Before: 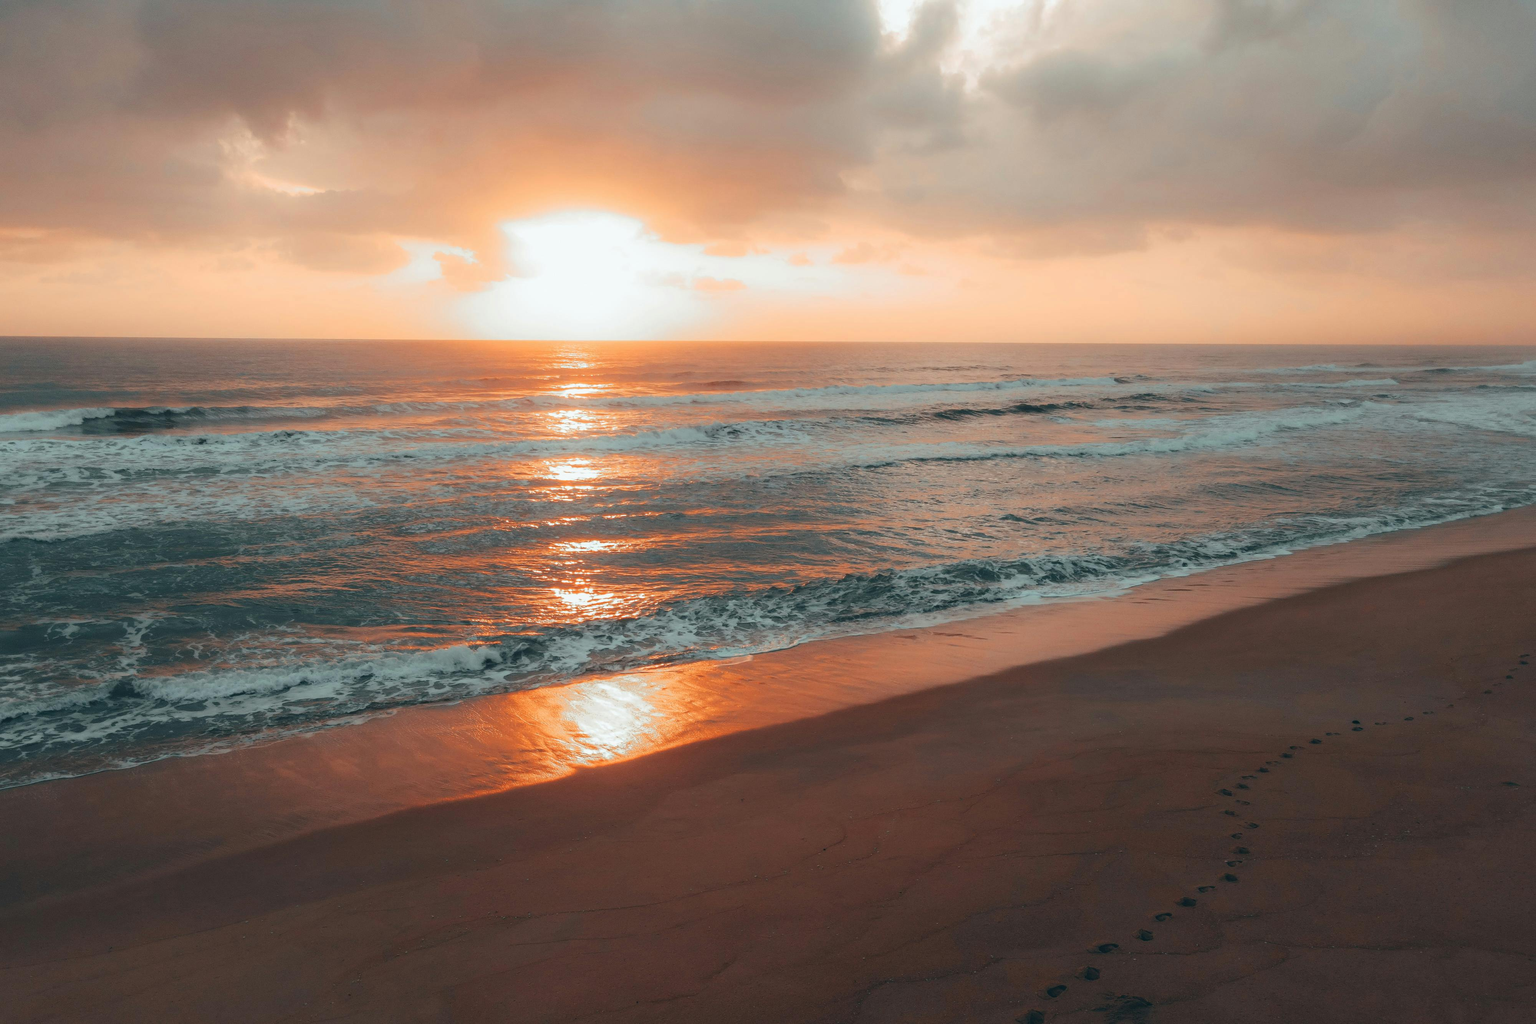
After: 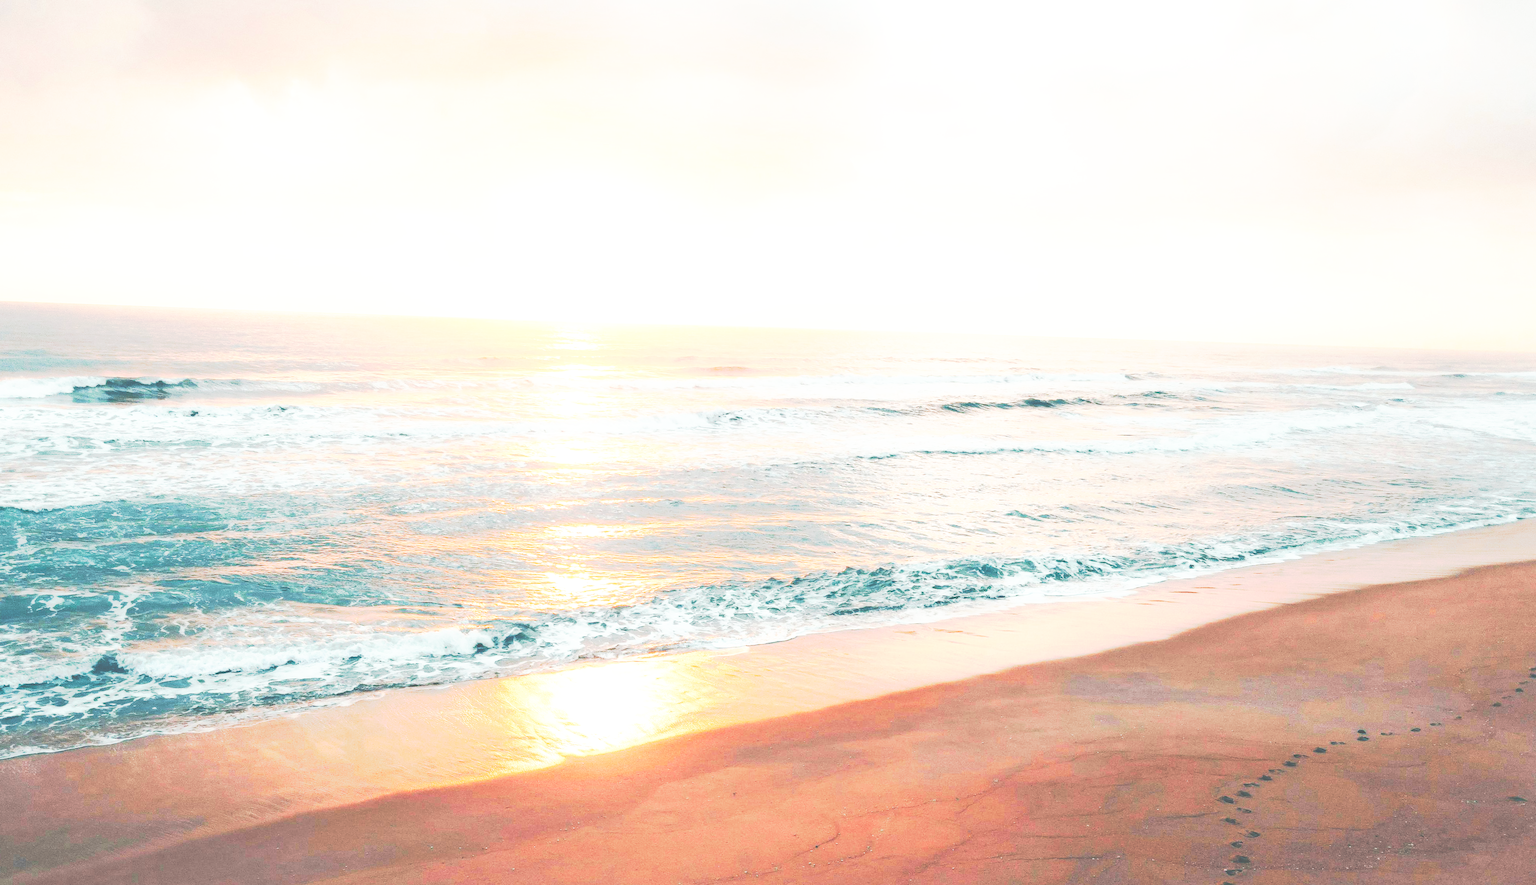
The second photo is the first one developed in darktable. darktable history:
tone curve: curves: ch0 [(0, 0) (0.003, 0.345) (0.011, 0.345) (0.025, 0.345) (0.044, 0.349) (0.069, 0.353) (0.1, 0.356) (0.136, 0.359) (0.177, 0.366) (0.224, 0.378) (0.277, 0.398) (0.335, 0.429) (0.399, 0.476) (0.468, 0.545) (0.543, 0.624) (0.623, 0.721) (0.709, 0.811) (0.801, 0.876) (0.898, 0.913) (1, 1)], preserve colors none
rotate and perspective: rotation 1.57°, crop left 0.018, crop right 0.982, crop top 0.039, crop bottom 0.961
exposure: black level correction 0, exposure 1.198 EV, compensate exposure bias true, compensate highlight preservation false
crop and rotate: top 0%, bottom 11.49%
base curve: curves: ch0 [(0, 0) (0.007, 0.004) (0.027, 0.03) (0.046, 0.07) (0.207, 0.54) (0.442, 0.872) (0.673, 0.972) (1, 1)], preserve colors none
